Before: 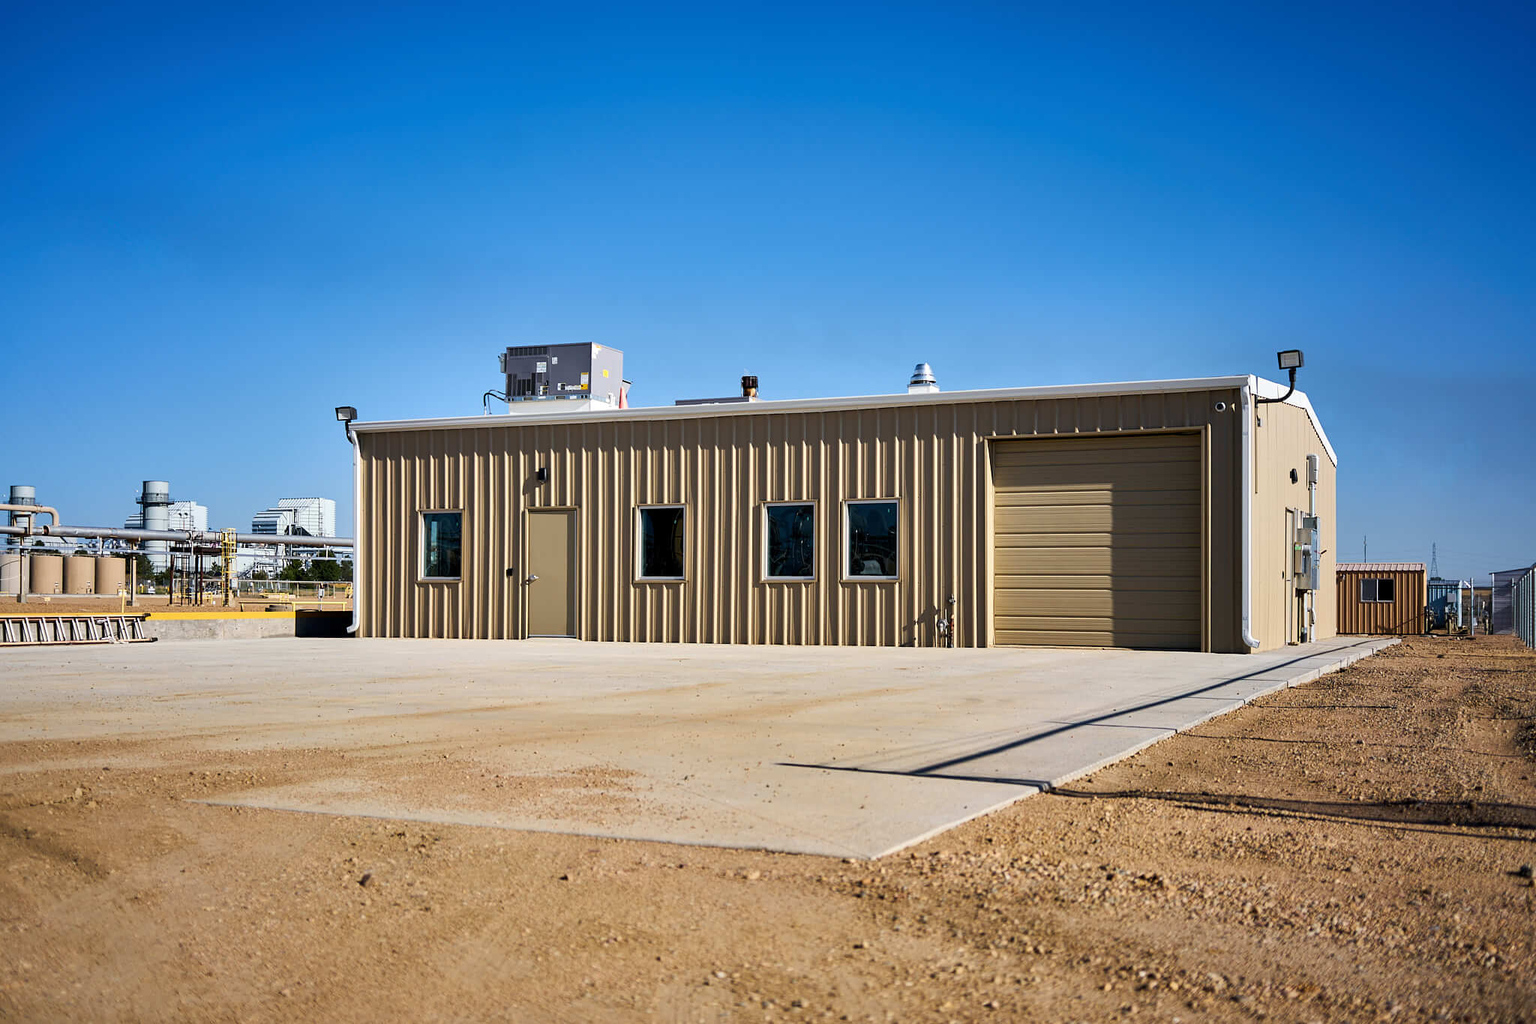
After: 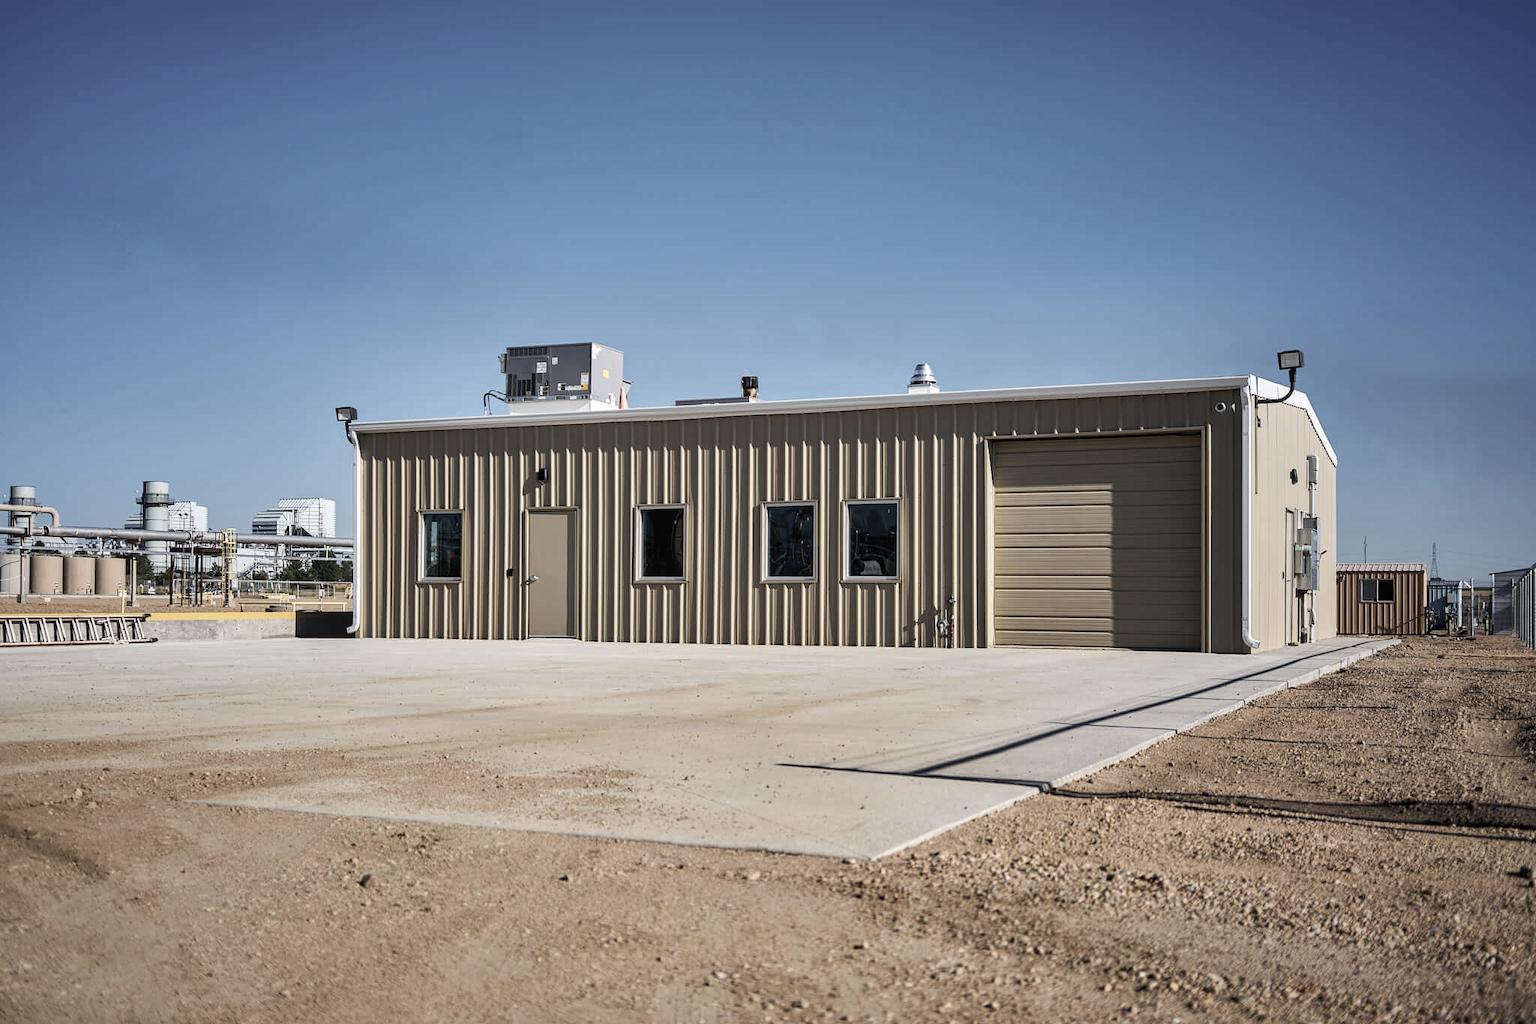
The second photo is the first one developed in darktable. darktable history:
color zones: curves: ch1 [(0, 0.292) (0.001, 0.292) (0.2, 0.264) (0.4, 0.248) (0.6, 0.248) (0.8, 0.264) (0.999, 0.292) (1, 0.292)]
local contrast: detail 115%
